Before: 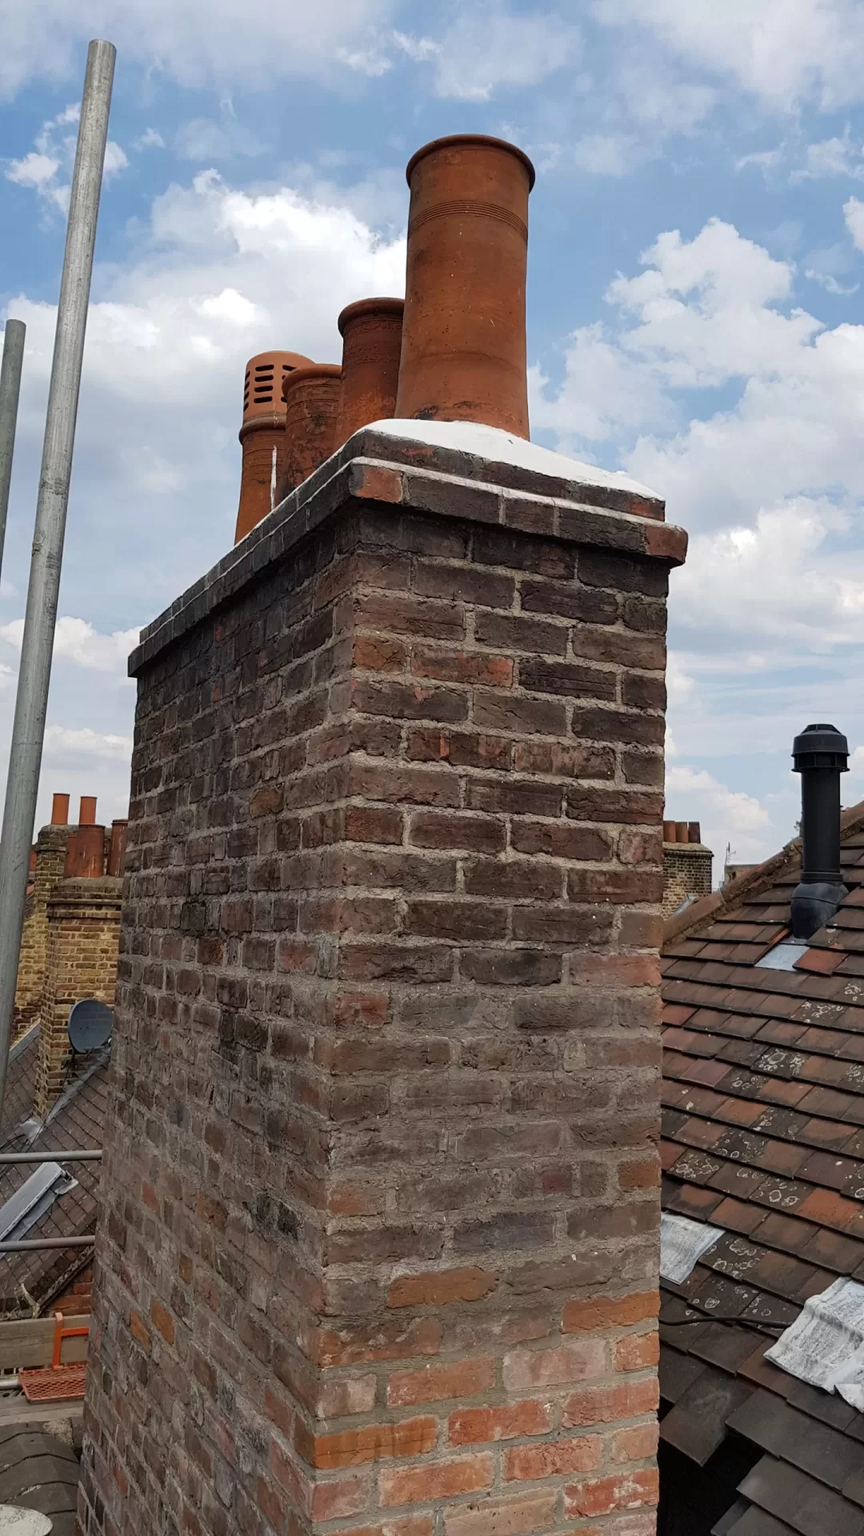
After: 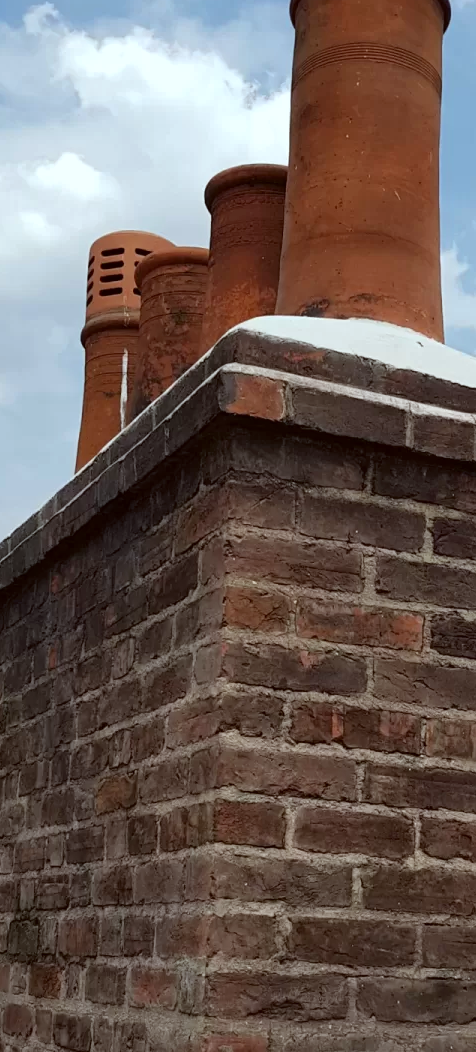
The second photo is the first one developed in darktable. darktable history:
crop: left 20.248%, top 10.86%, right 35.675%, bottom 34.321%
color correction: highlights a* -4.98, highlights b* -3.76, shadows a* 3.83, shadows b* 4.08
